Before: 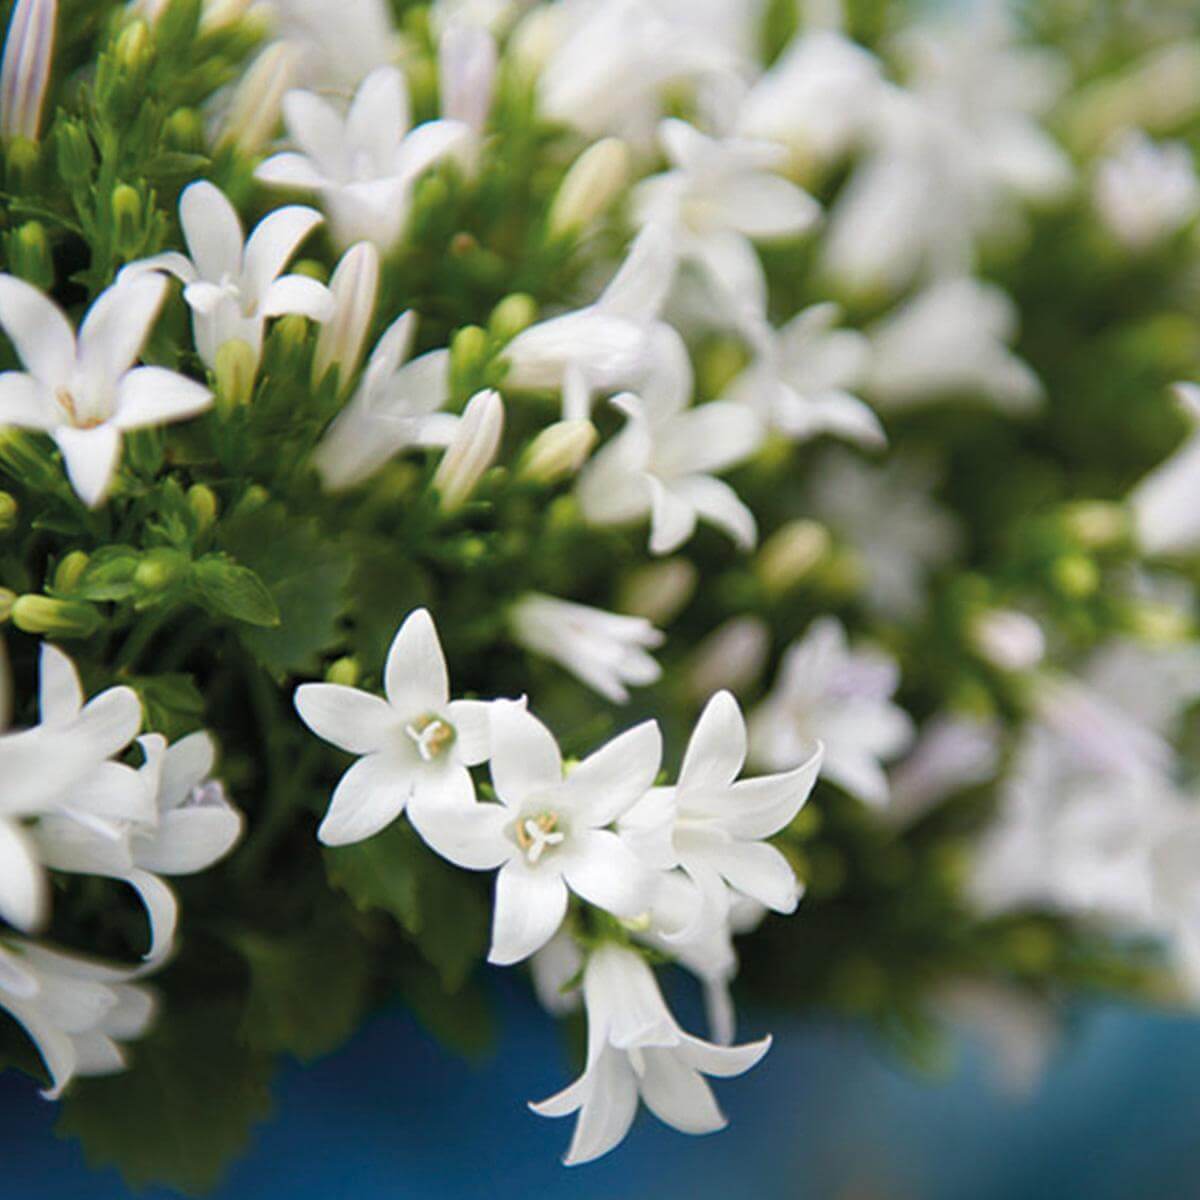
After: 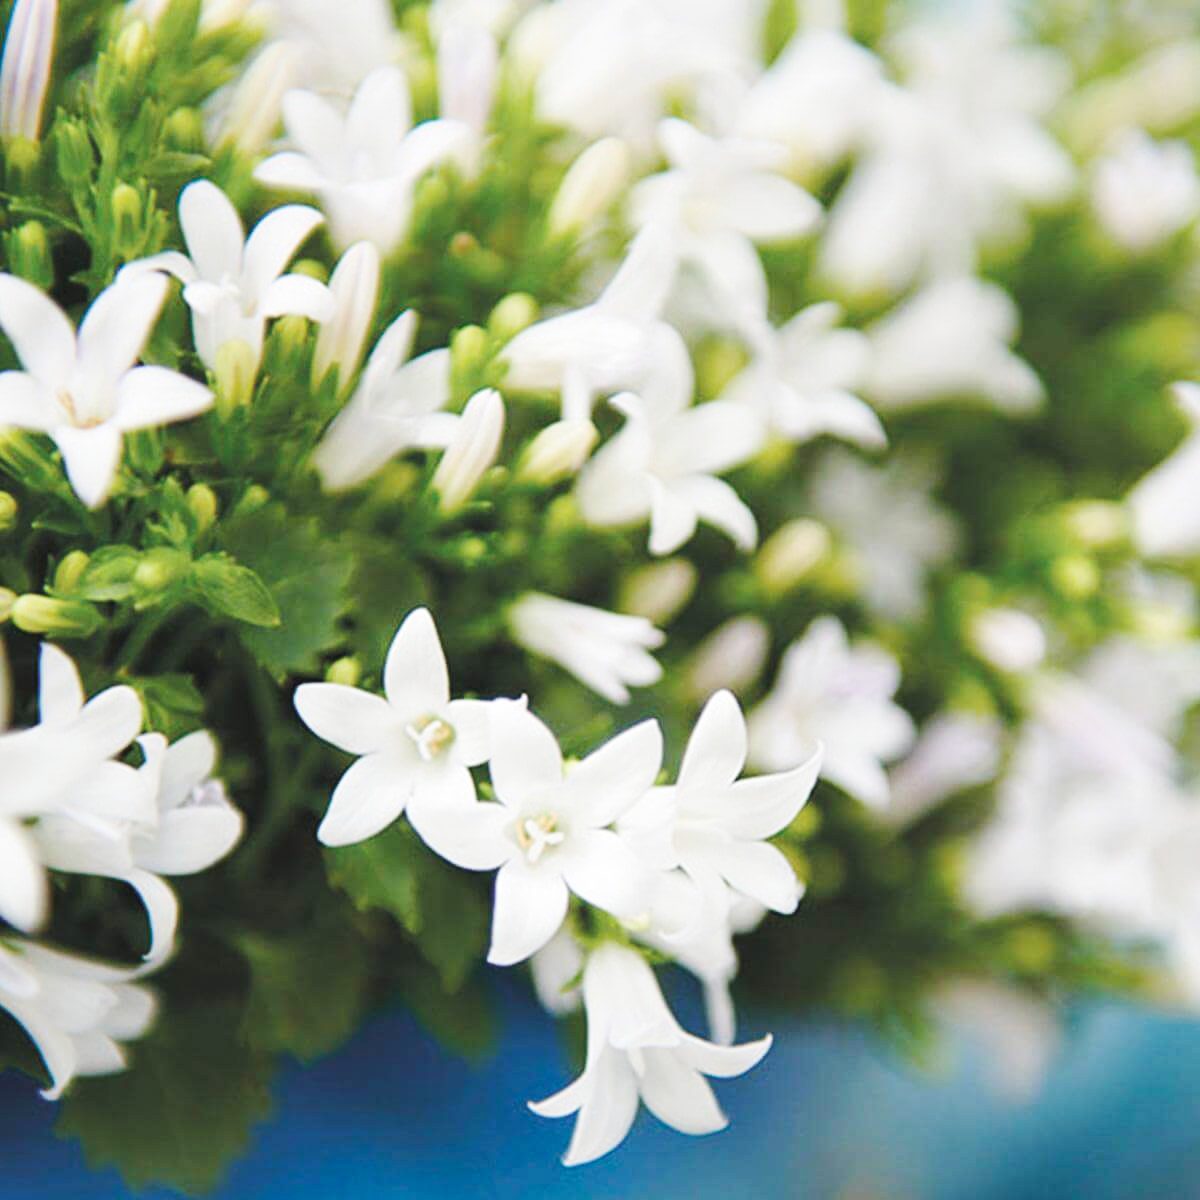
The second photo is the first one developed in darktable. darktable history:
base curve: curves: ch0 [(0, 0.007) (0.028, 0.063) (0.121, 0.311) (0.46, 0.743) (0.859, 0.957) (1, 1)], preserve colors none
